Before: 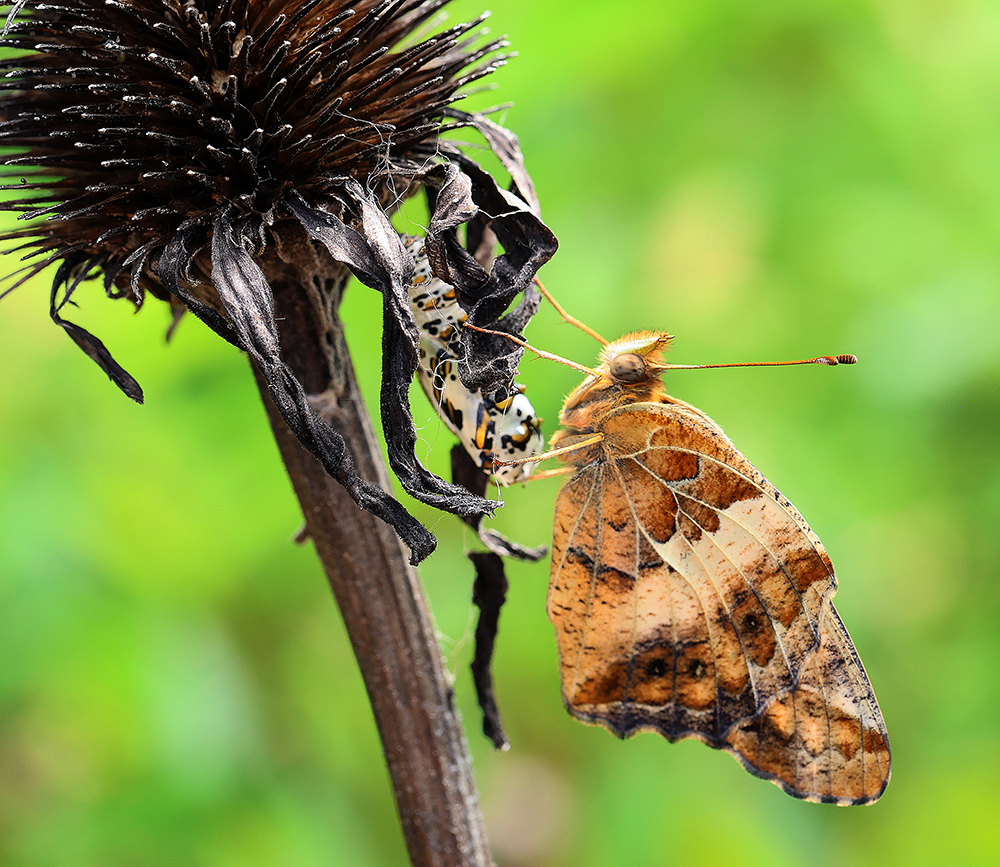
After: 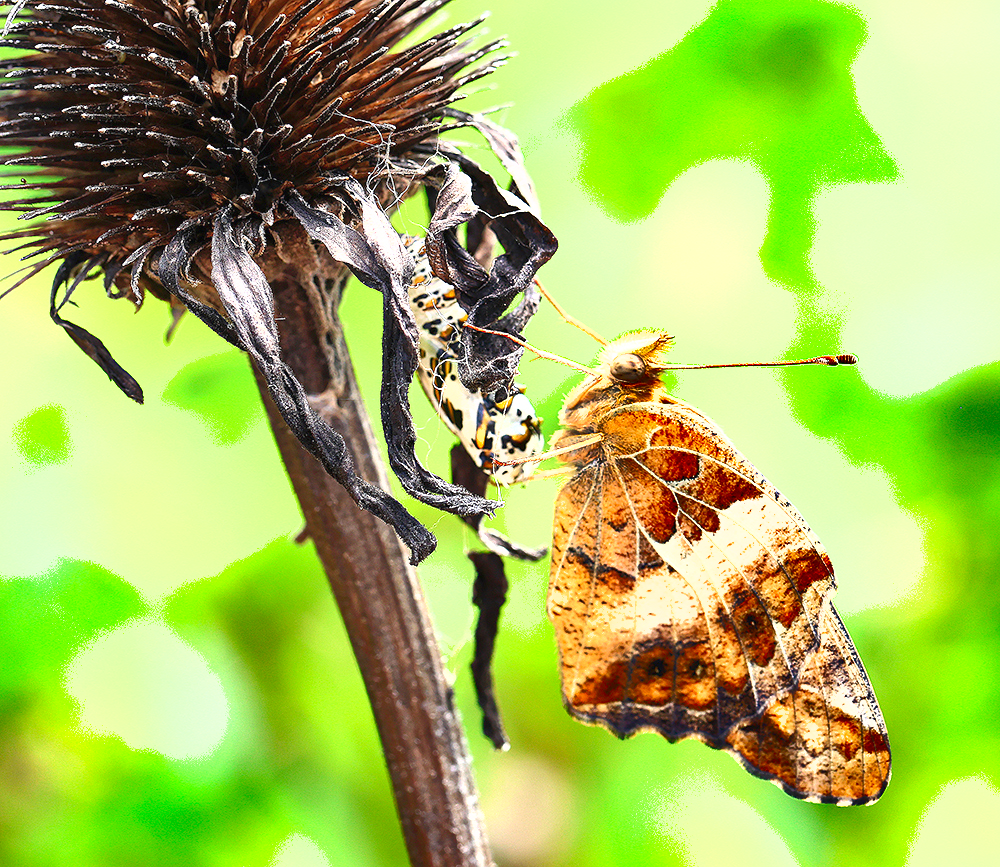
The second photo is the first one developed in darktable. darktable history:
shadows and highlights: radius 108.52, shadows 23.73, highlights -59.32, low approximation 0.01, soften with gaussian
levels: levels [0, 0.43, 0.984]
exposure: black level correction 0, exposure 1 EV, compensate exposure bias true, compensate highlight preservation false
